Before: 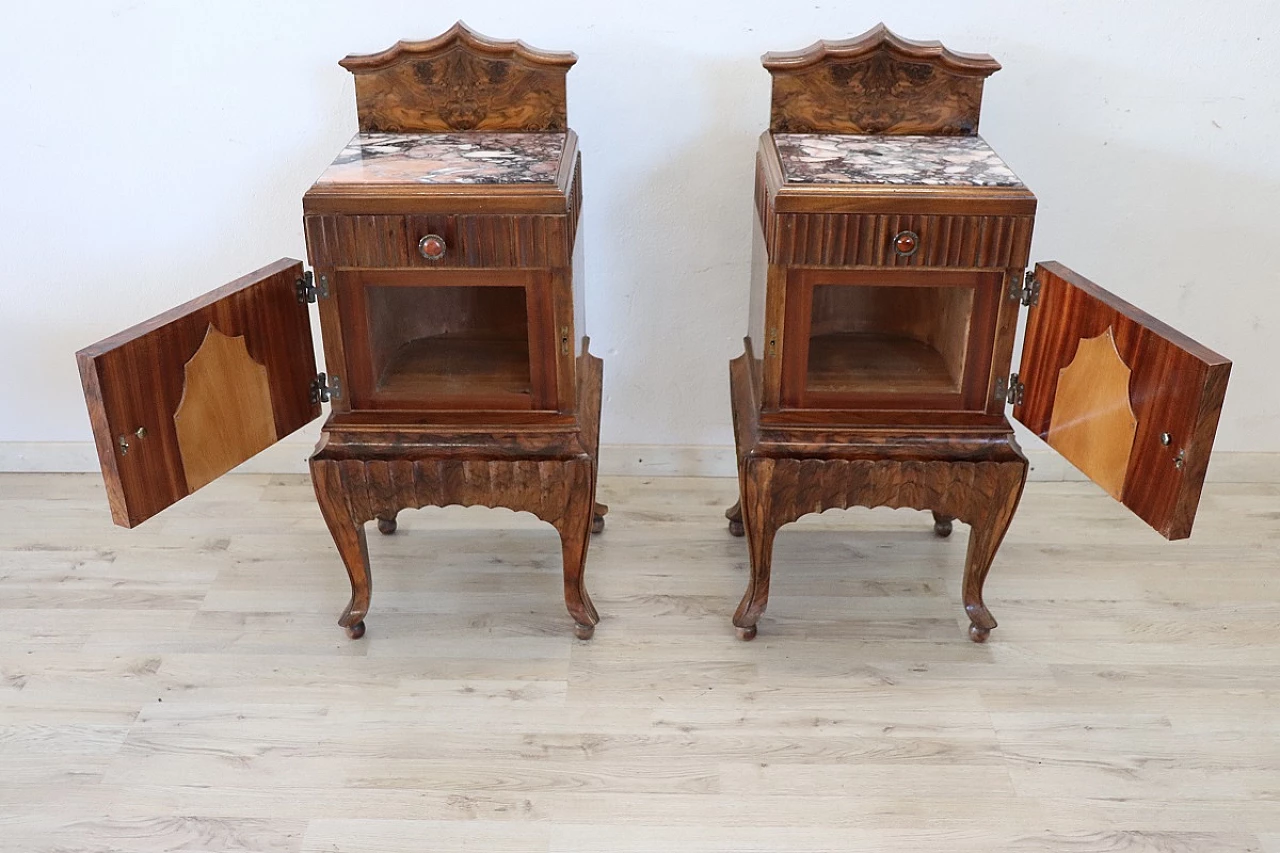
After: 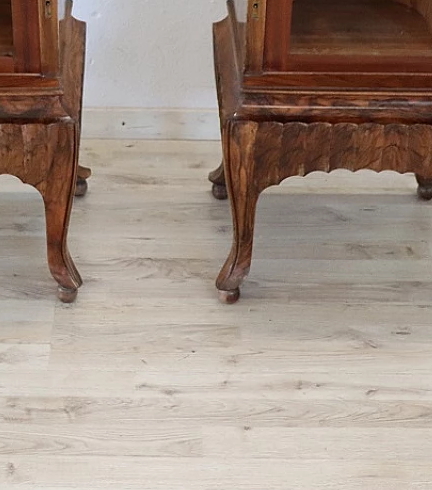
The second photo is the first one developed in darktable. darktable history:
crop: left 40.46%, top 39.621%, right 25.785%, bottom 2.838%
